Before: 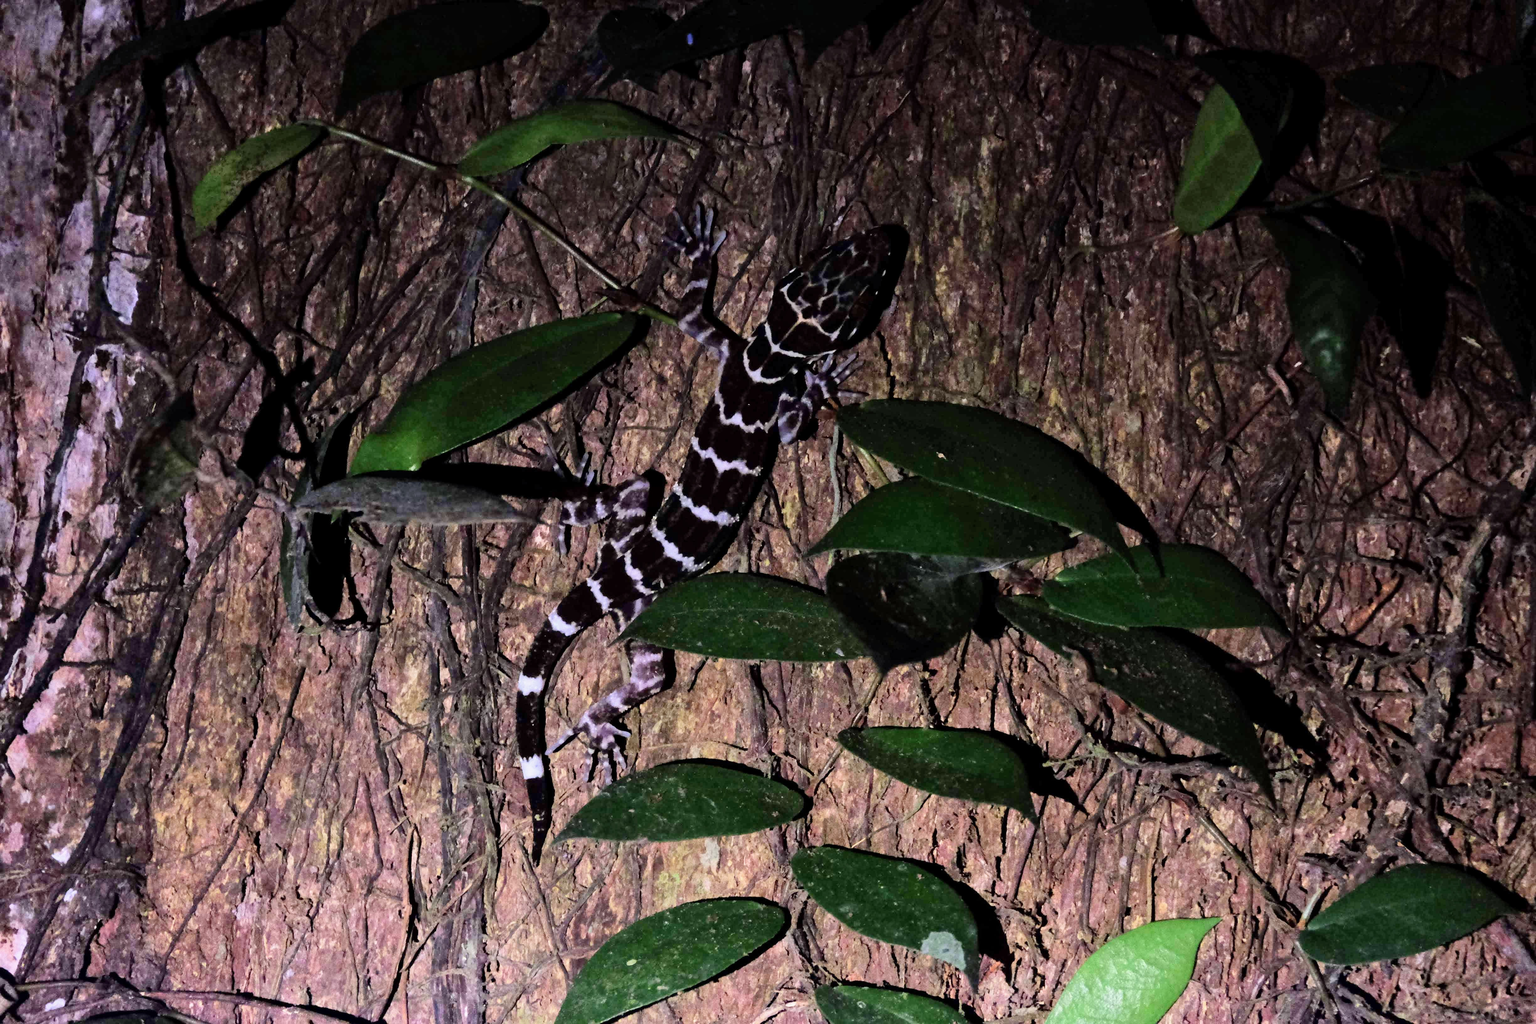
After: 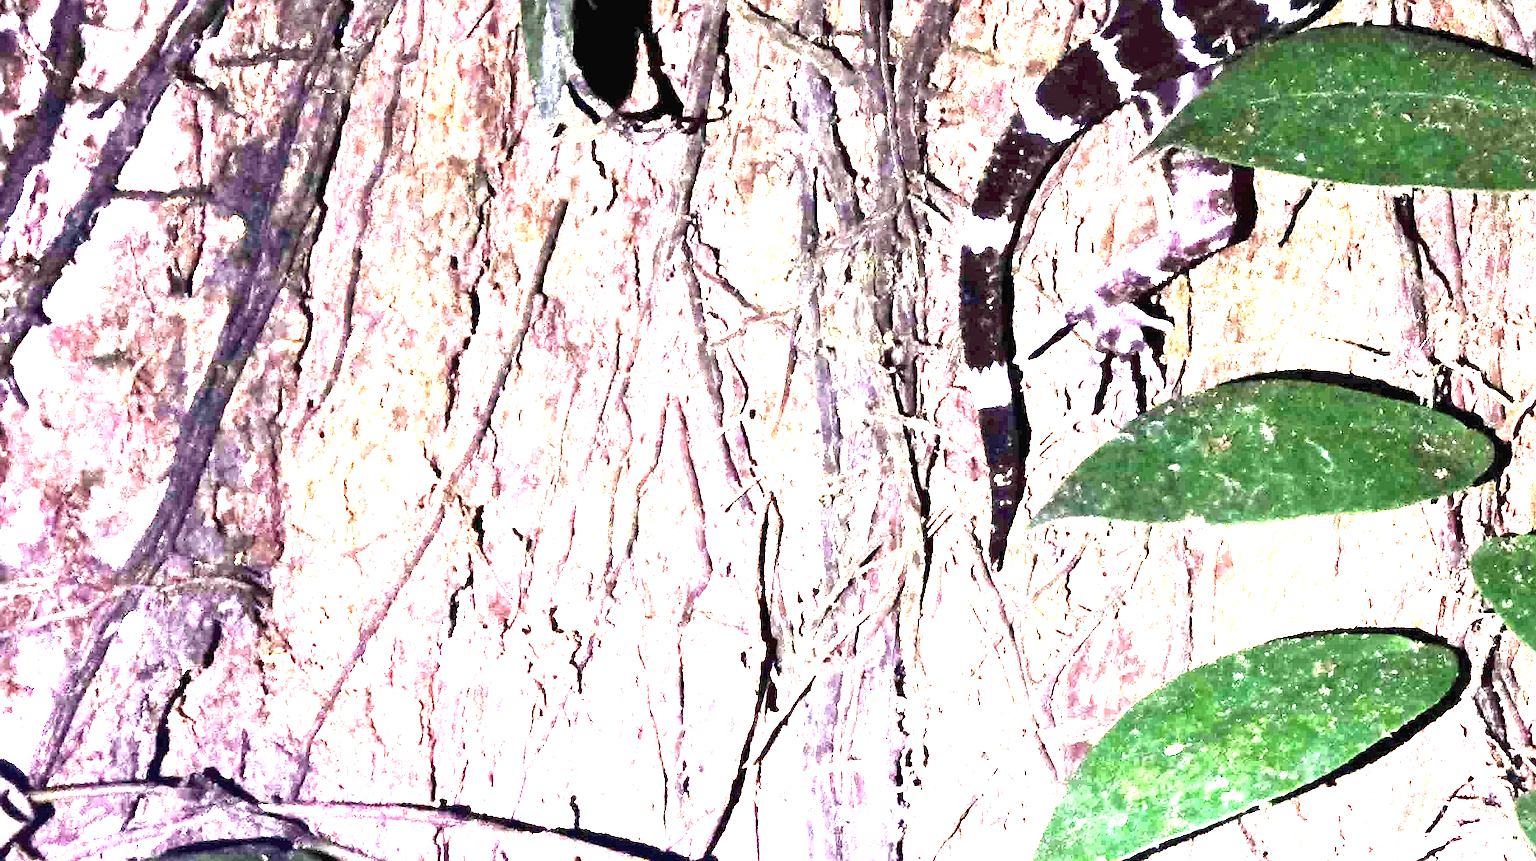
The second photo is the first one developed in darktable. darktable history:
exposure: black level correction 0, exposure 1.001 EV, compensate exposure bias true, compensate highlight preservation false
crop and rotate: top 54.643%, right 46.182%, bottom 0.095%
shadows and highlights: shadows 24.8, highlights -24.12
sharpen: on, module defaults
